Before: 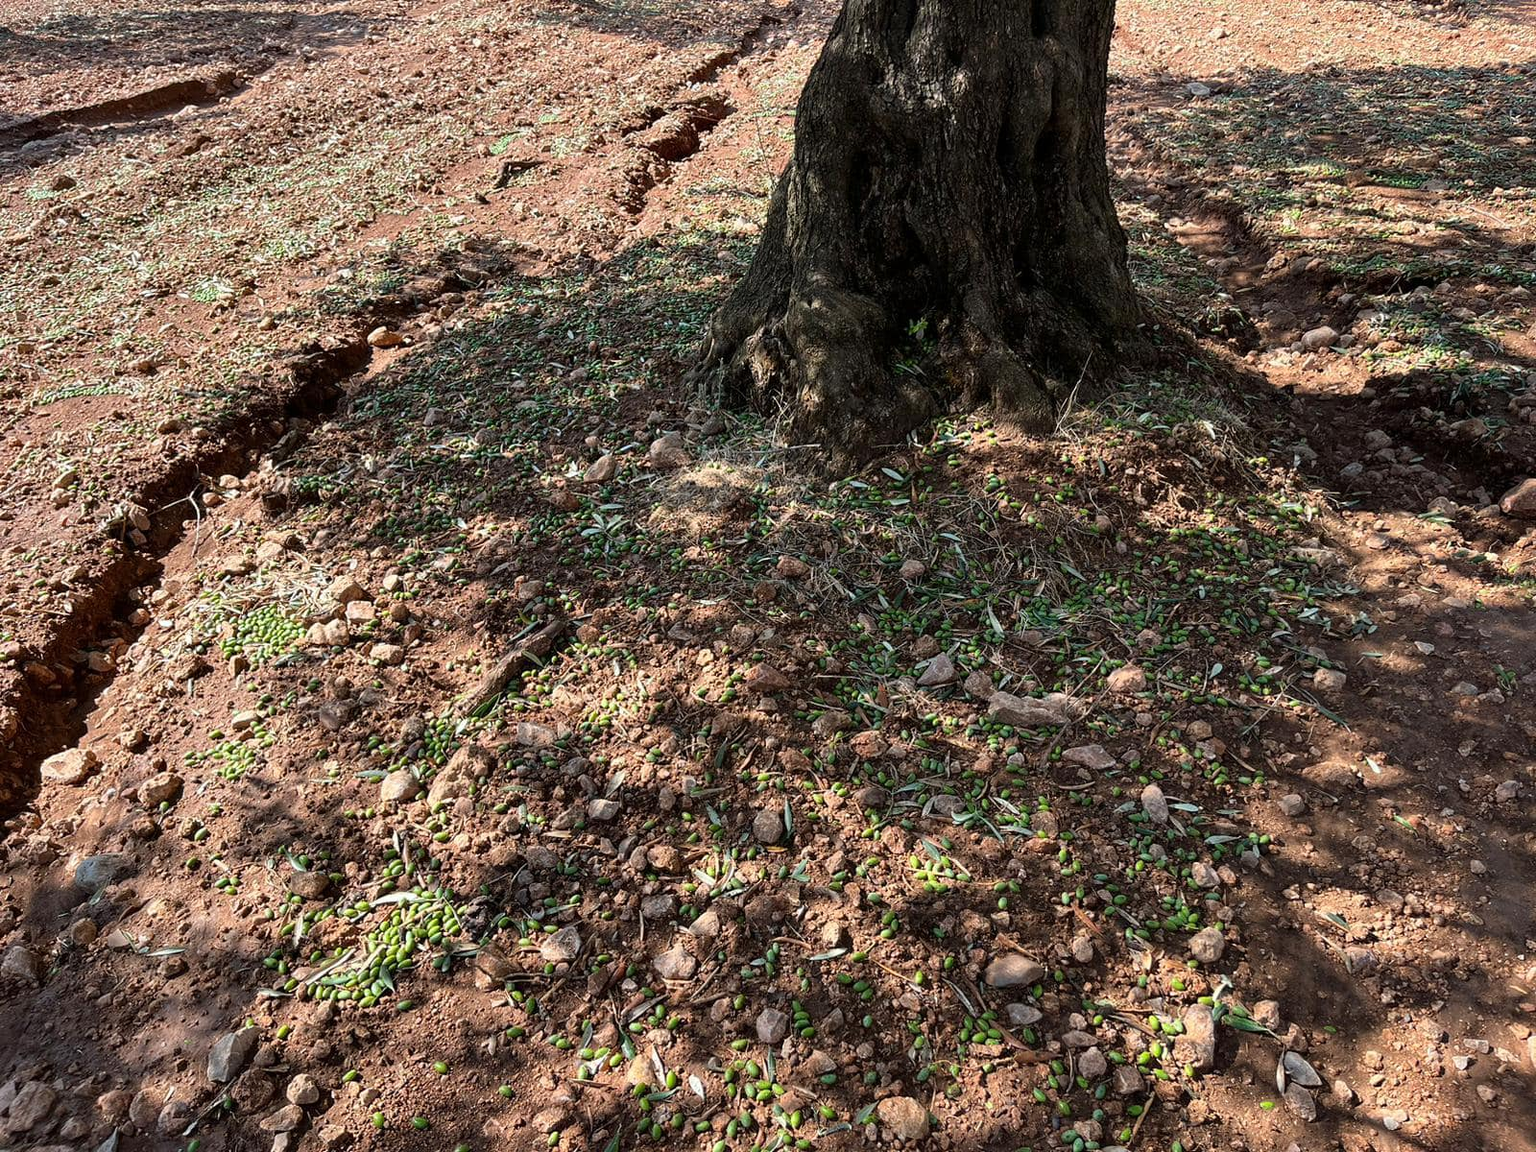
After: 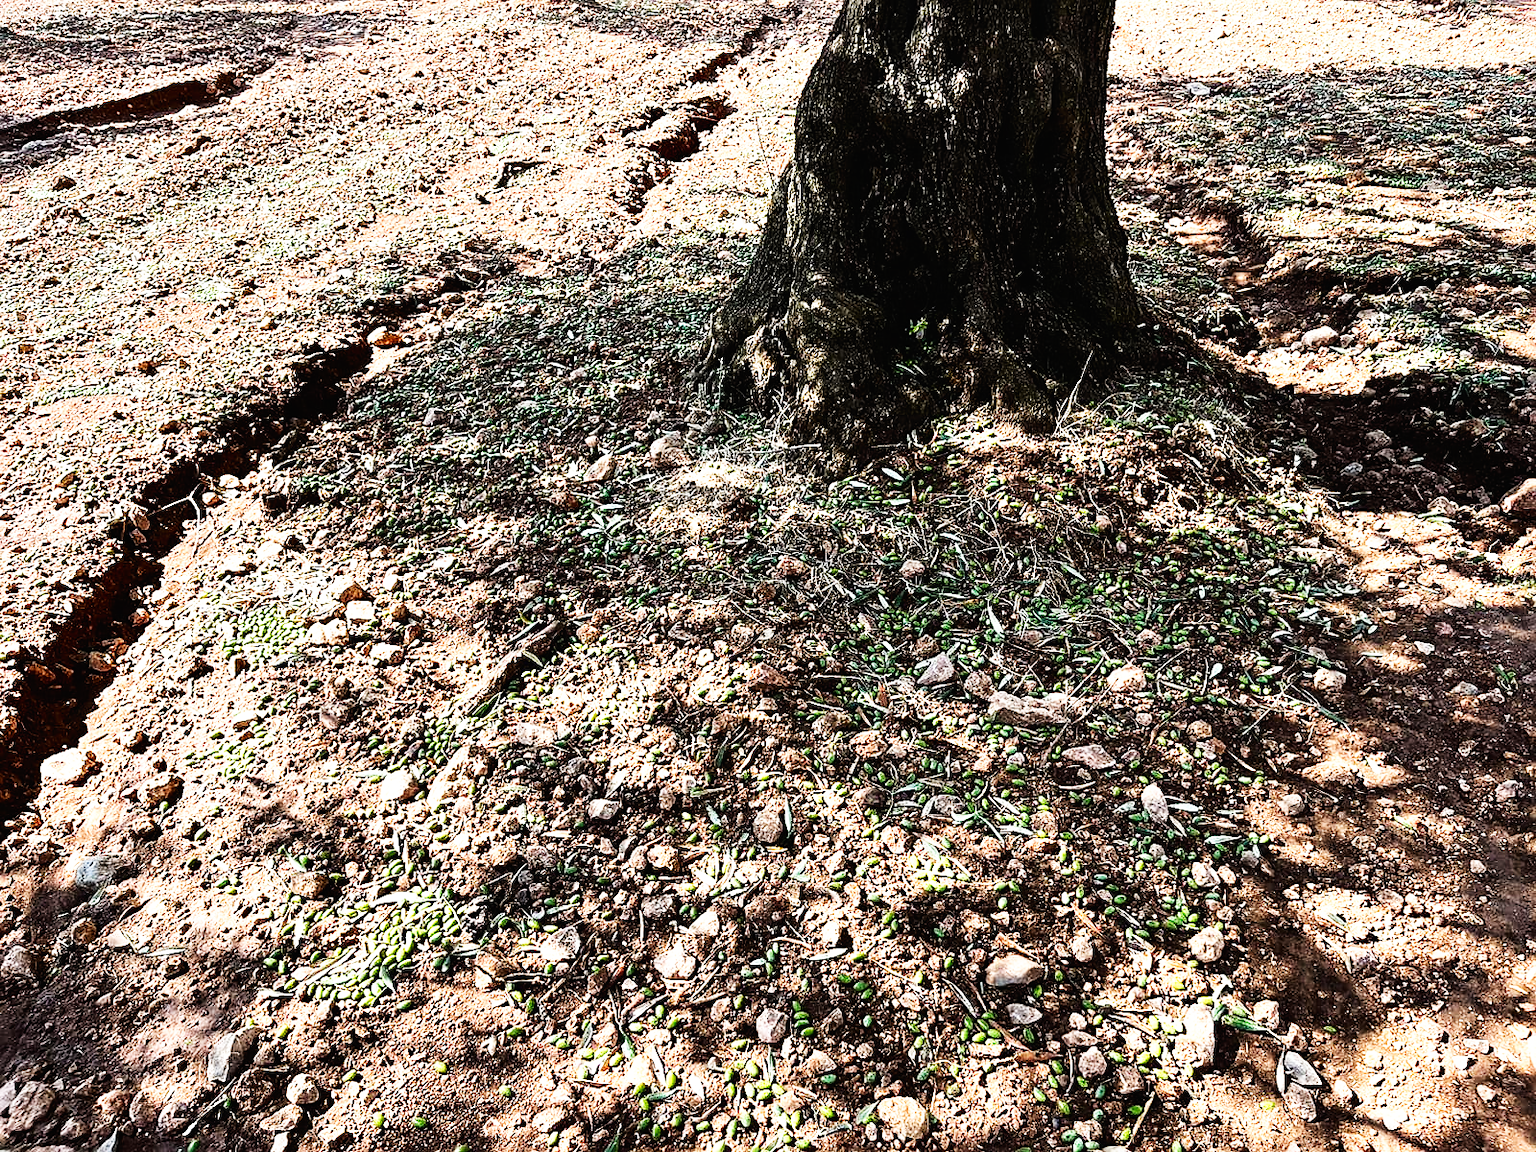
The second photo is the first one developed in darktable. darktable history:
sharpen: on, module defaults
base curve: curves: ch0 [(0, 0) (0.007, 0.004) (0.027, 0.03) (0.046, 0.07) (0.207, 0.54) (0.442, 0.872) (0.673, 0.972) (1, 1)], preserve colors none
tone equalizer: -8 EV -0.733 EV, -7 EV -0.731 EV, -6 EV -0.597 EV, -5 EV -0.384 EV, -3 EV 0.366 EV, -2 EV 0.6 EV, -1 EV 0.694 EV, +0 EV 0.753 EV, edges refinement/feathering 500, mask exposure compensation -1.57 EV, preserve details no
tone curve: curves: ch0 [(0, 0.008) (0.083, 0.073) (0.28, 0.286) (0.528, 0.559) (0.961, 0.966) (1, 1)], color space Lab, independent channels, preserve colors none
